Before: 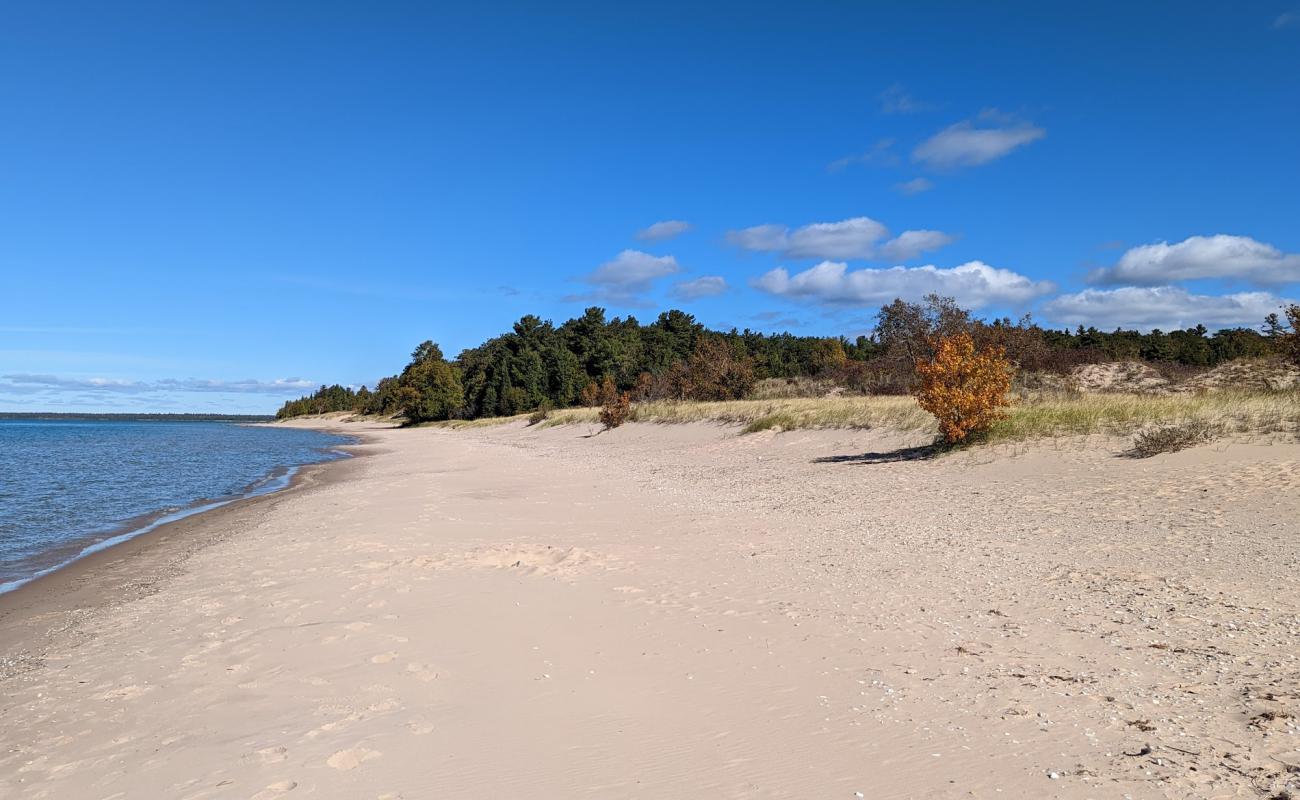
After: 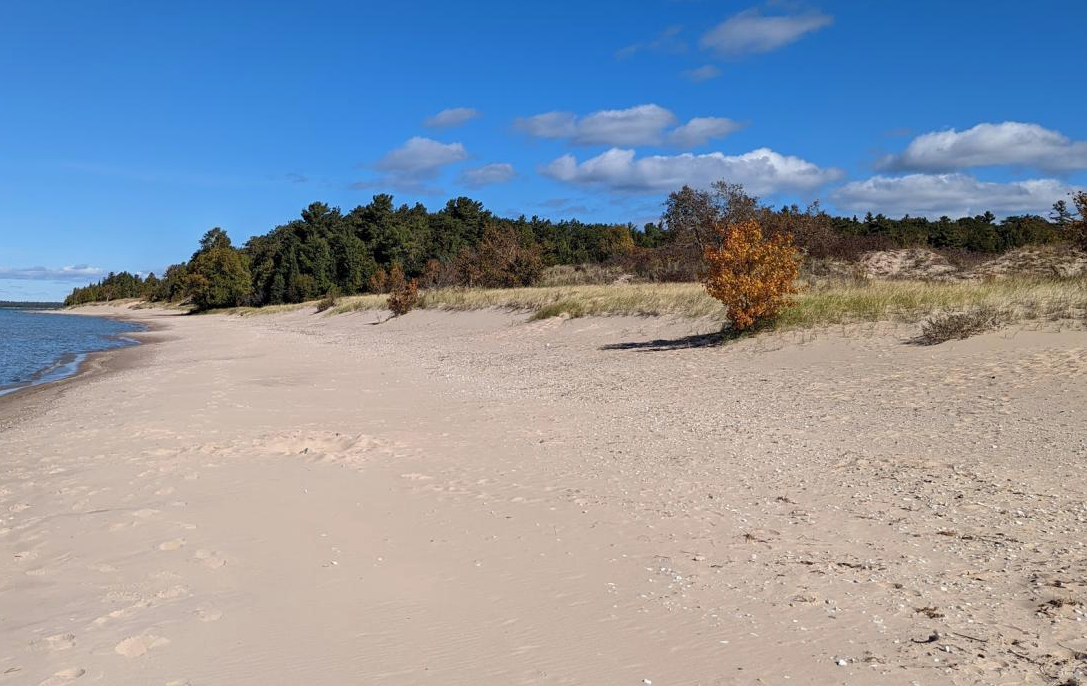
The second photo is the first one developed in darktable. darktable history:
crop: left 16.315%, top 14.246%
base curve: curves: ch0 [(0, 0) (0.74, 0.67) (1, 1)]
